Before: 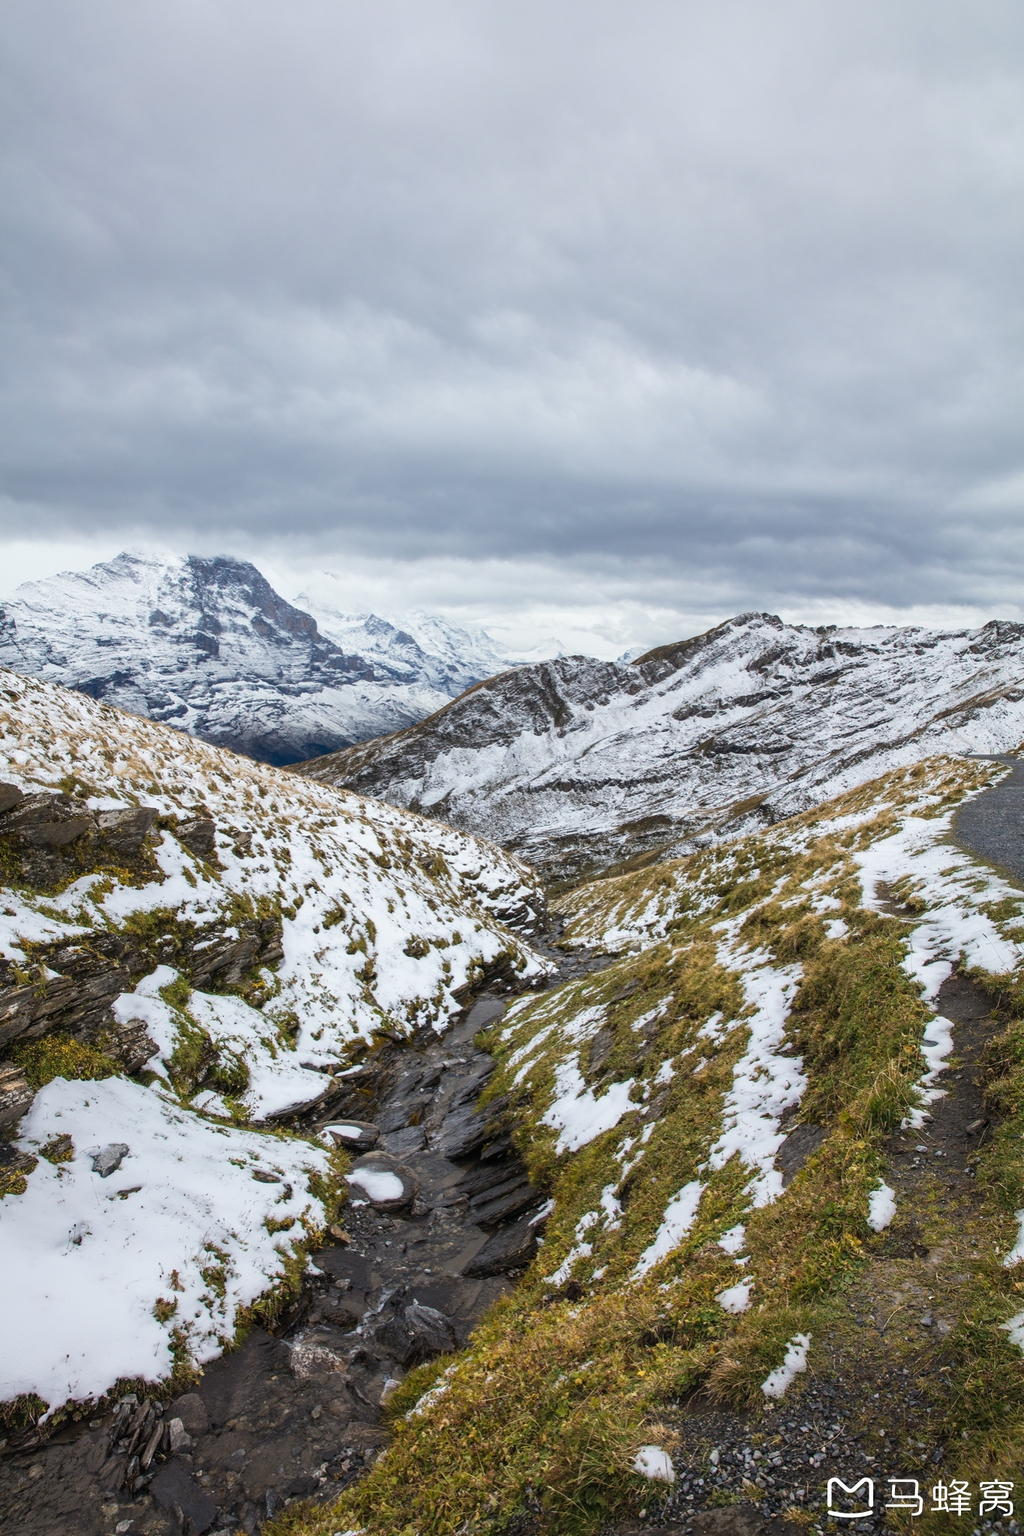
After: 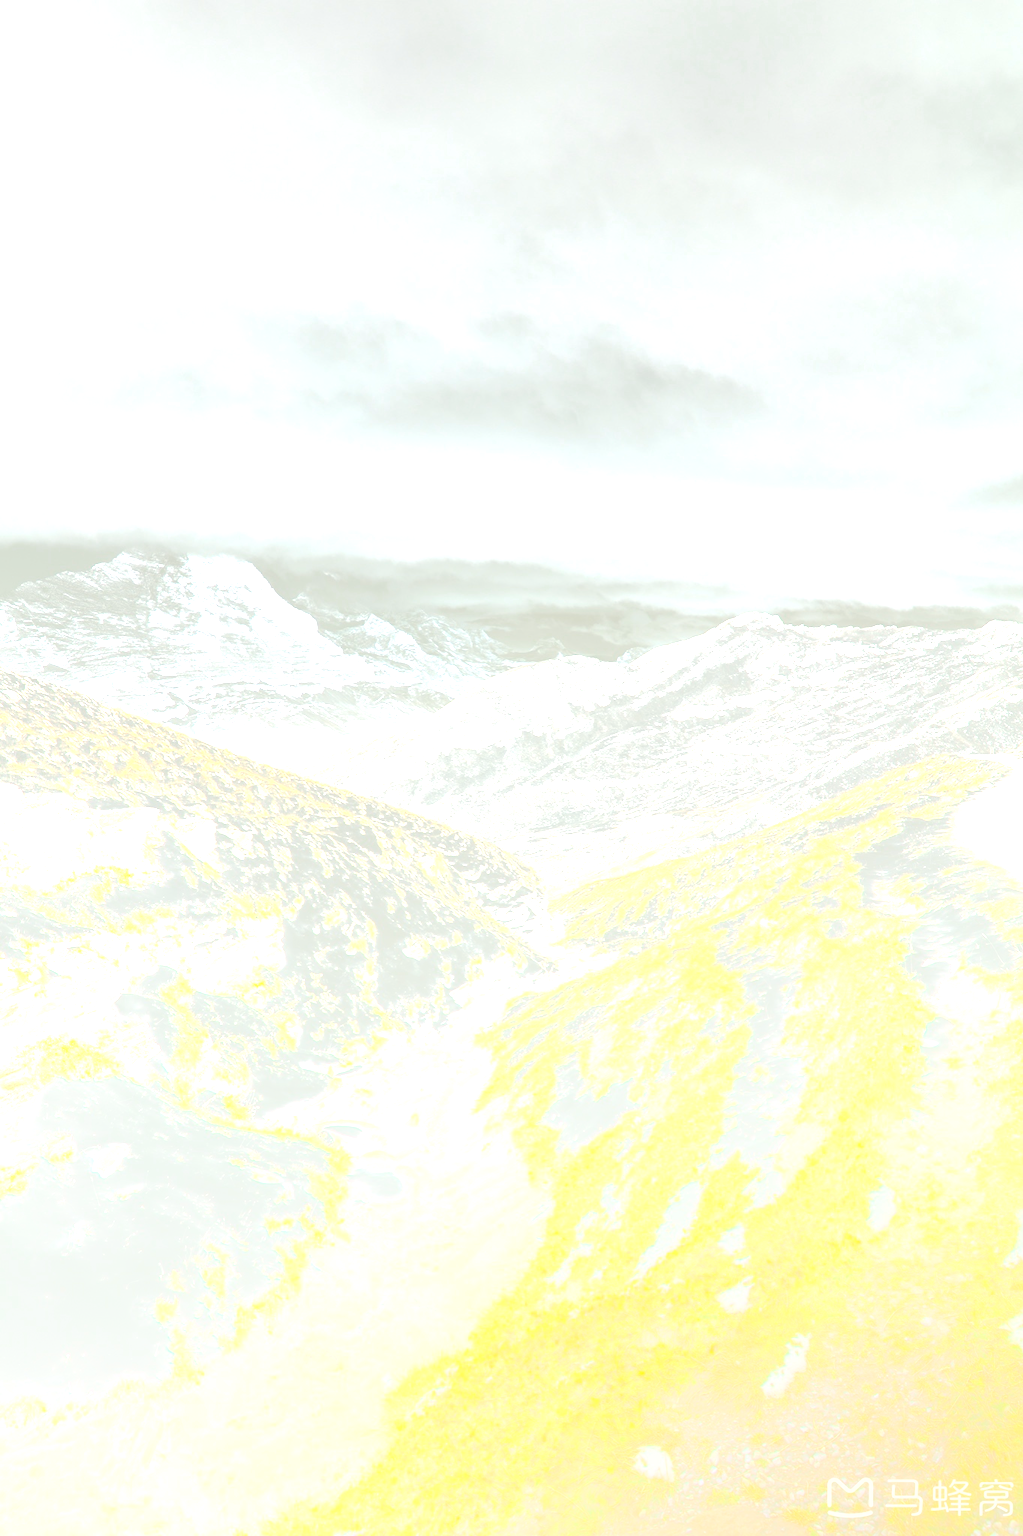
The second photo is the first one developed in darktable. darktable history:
exposure: black level correction -0.001, exposure 0.9 EV, compensate exposure bias true, compensate highlight preservation false
color correction: highlights a* -1.43, highlights b* 10.12, shadows a* 0.395, shadows b* 19.35
bloom: size 85%, threshold 5%, strength 85%
